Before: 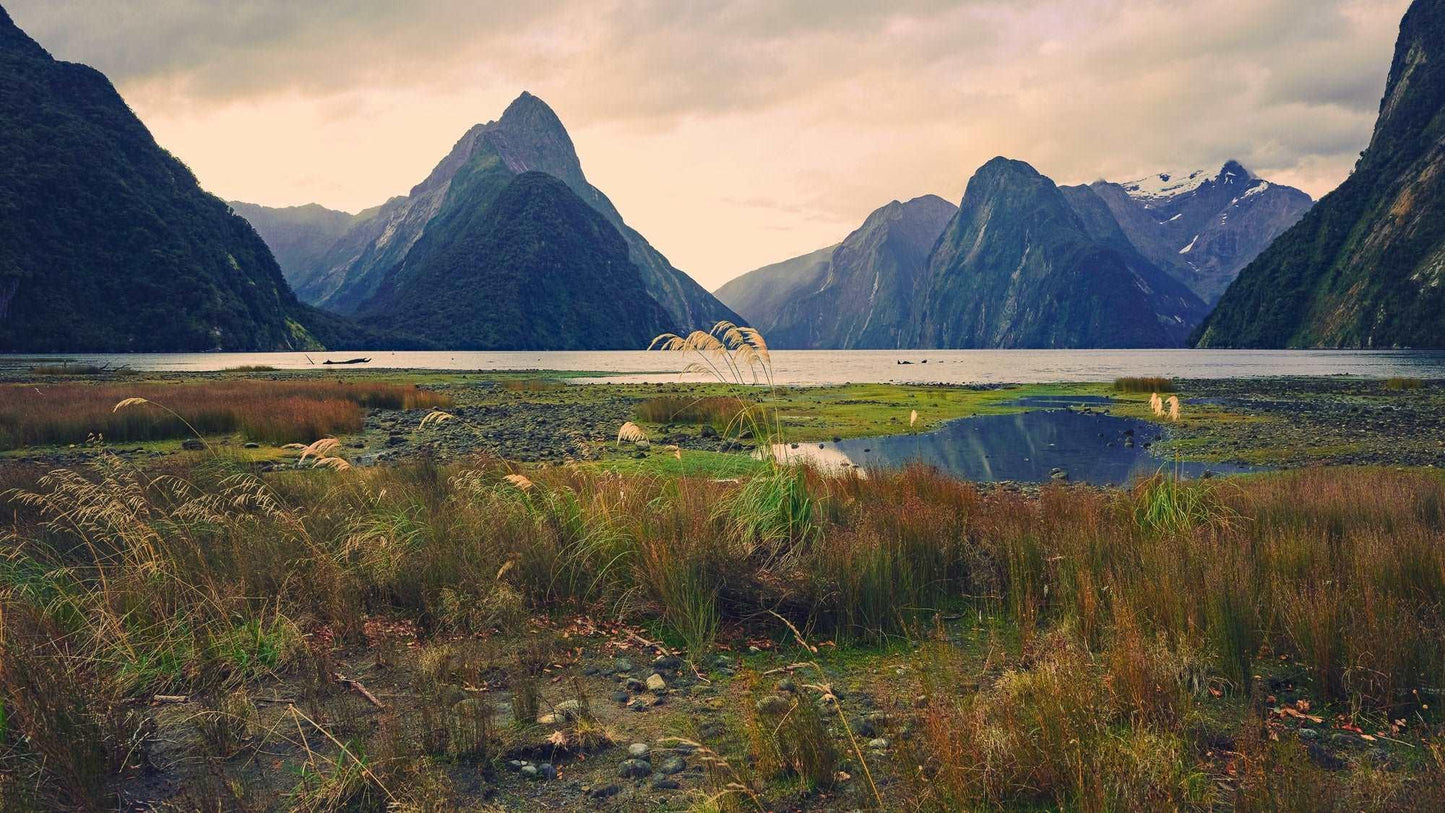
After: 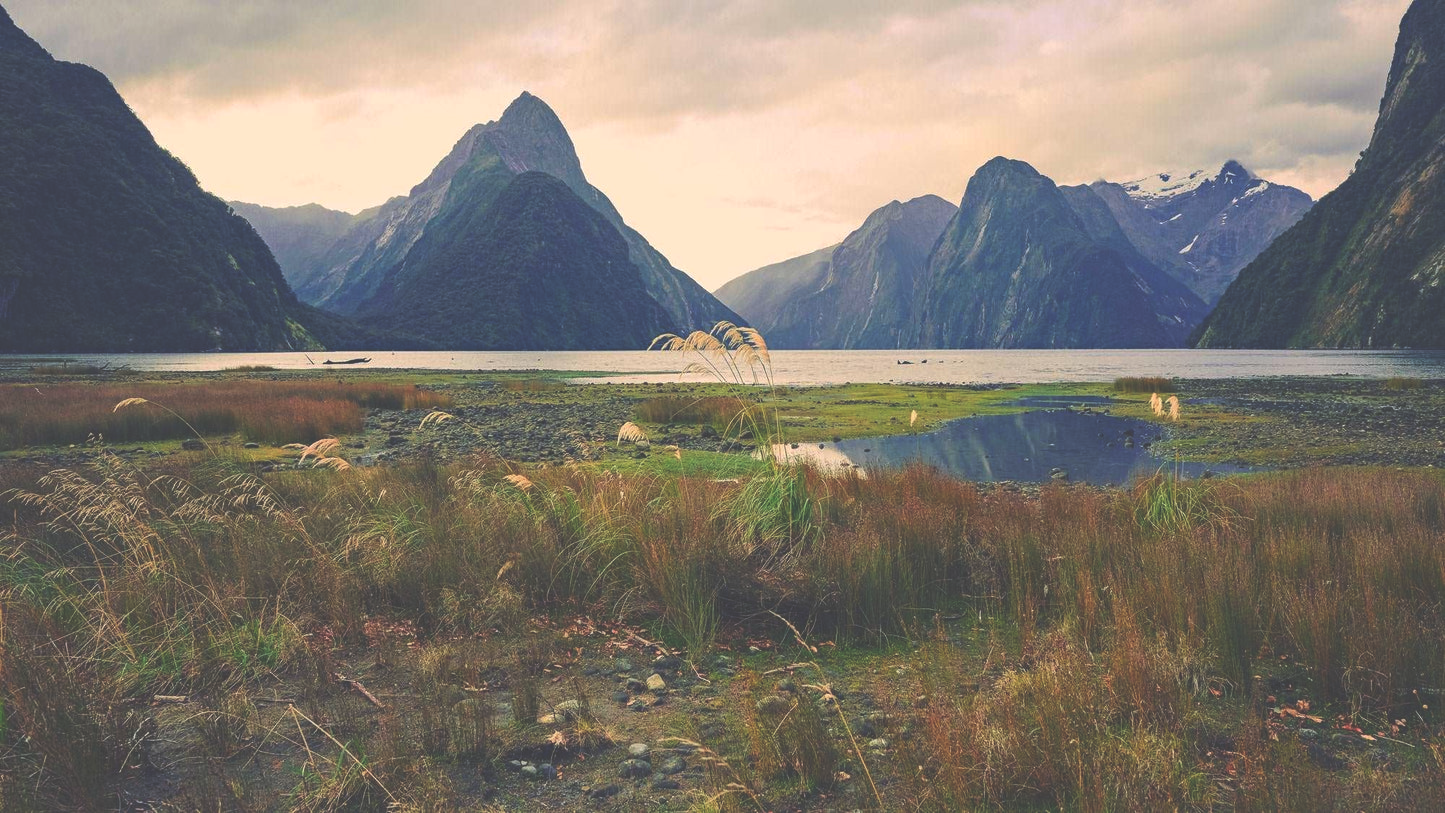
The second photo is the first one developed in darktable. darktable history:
exposure: black level correction -0.042, exposure 0.063 EV, compensate highlight preservation false
